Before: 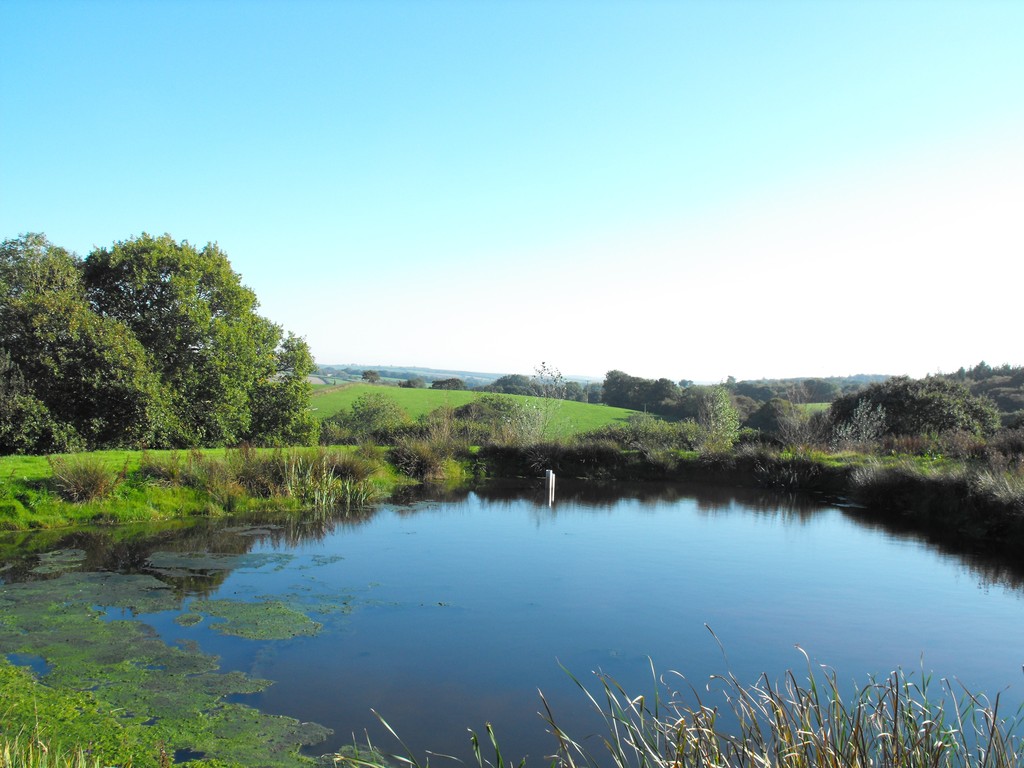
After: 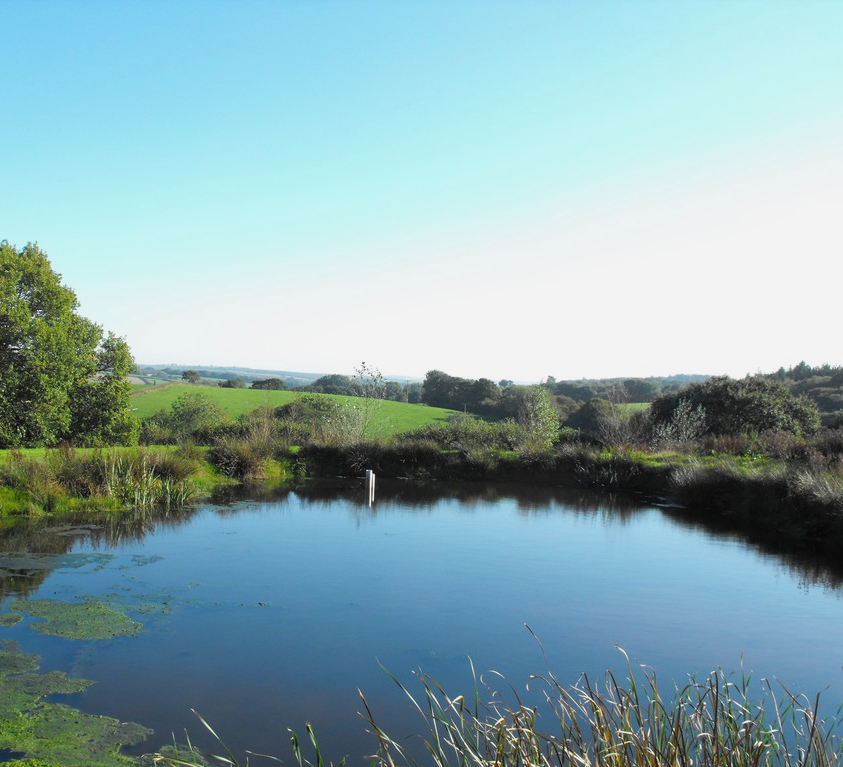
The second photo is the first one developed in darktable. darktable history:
exposure: exposure -0.153 EV, compensate highlight preservation false
crop: left 17.582%, bottom 0.031%
